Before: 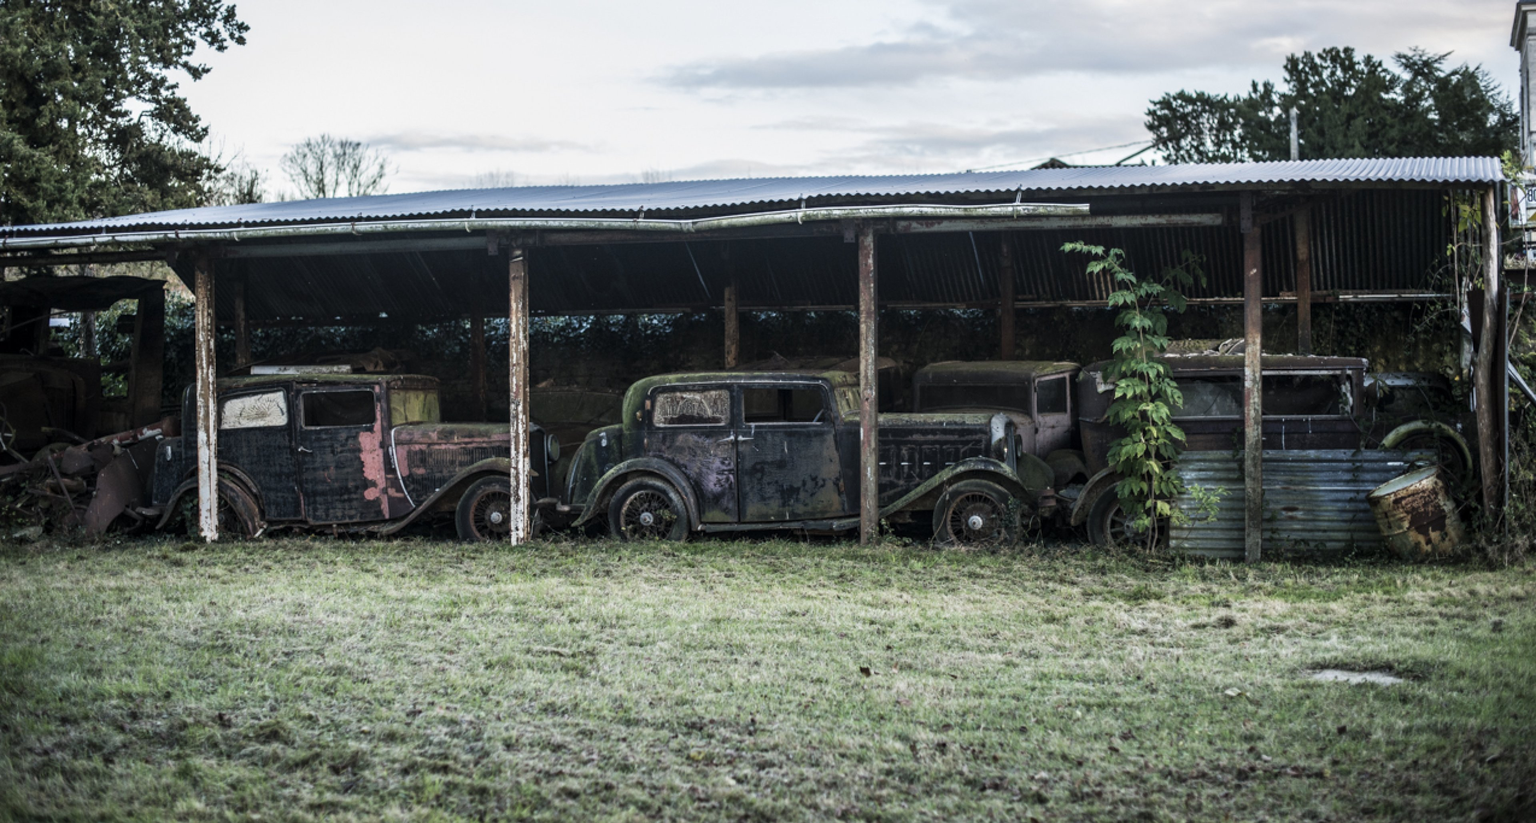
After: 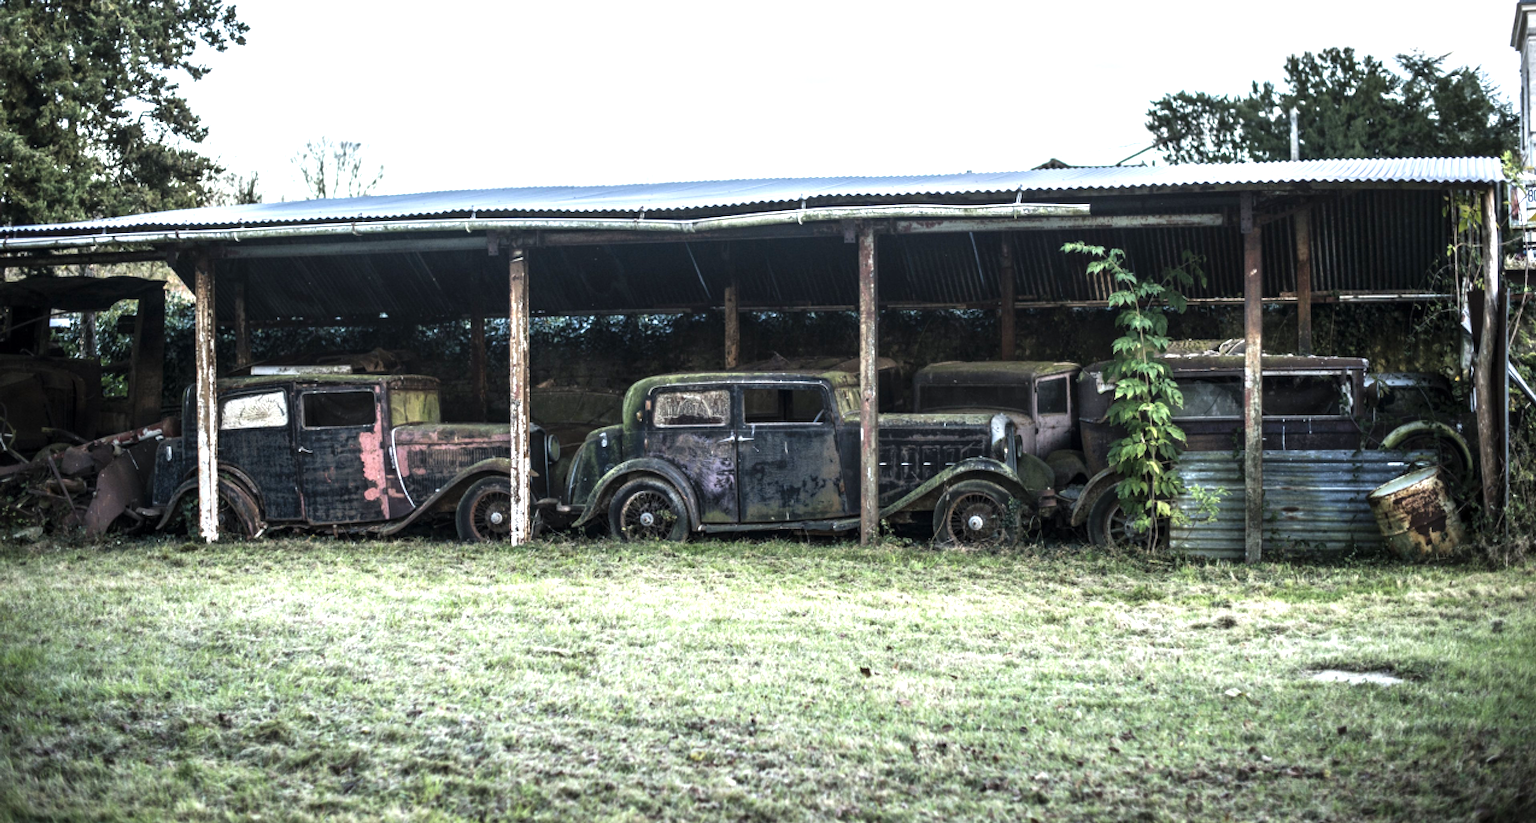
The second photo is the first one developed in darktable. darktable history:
levels: levels [0, 0.374, 0.749]
